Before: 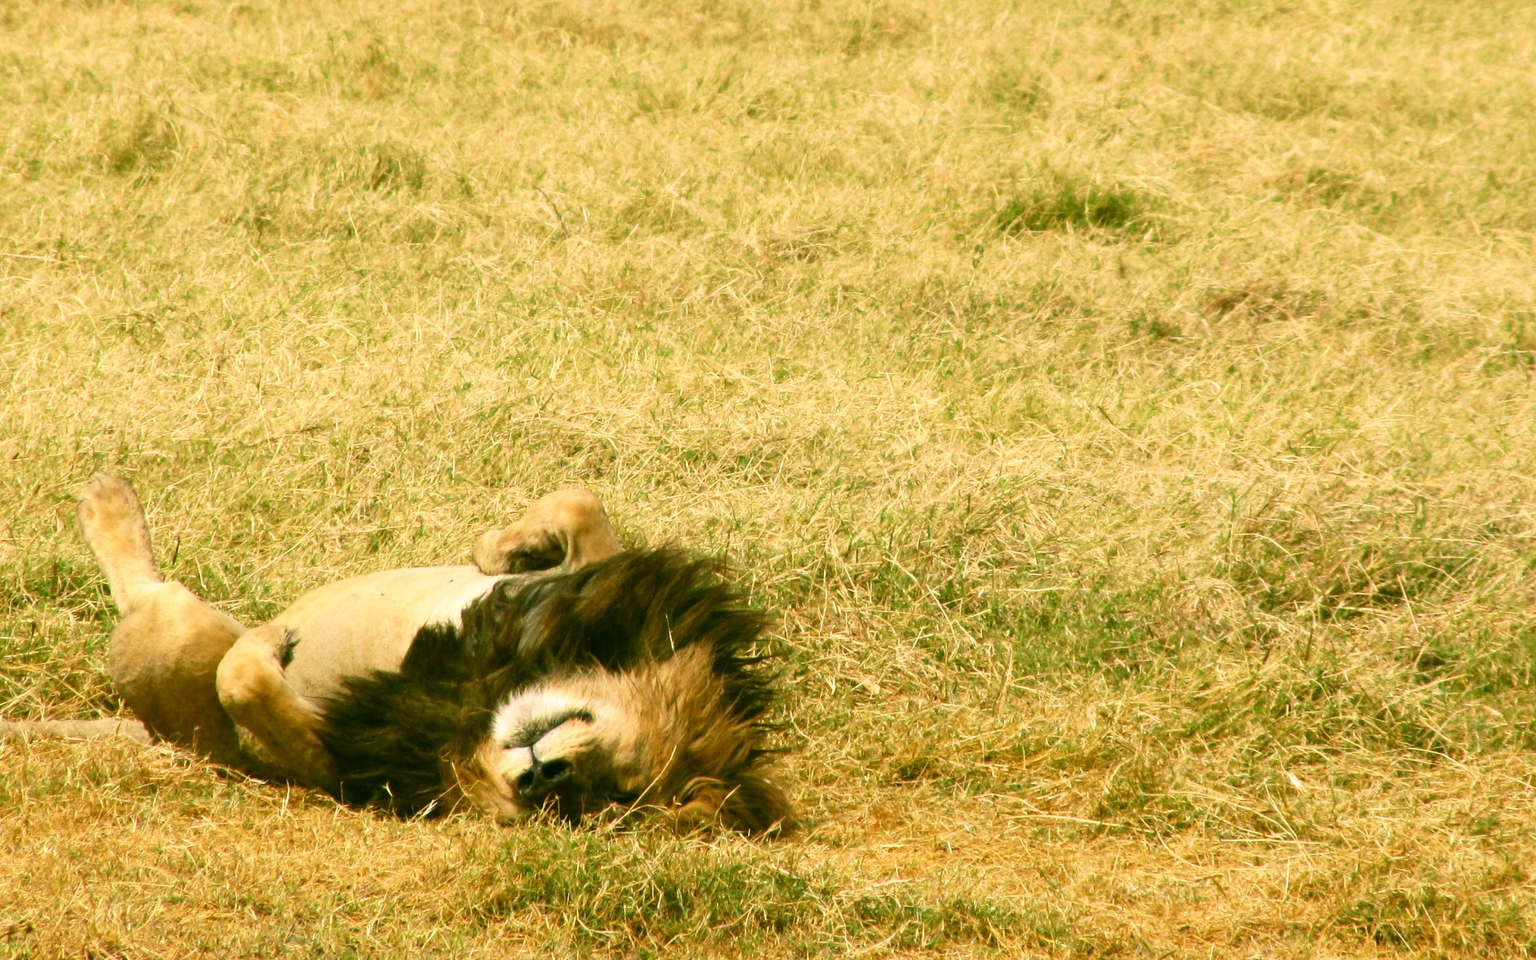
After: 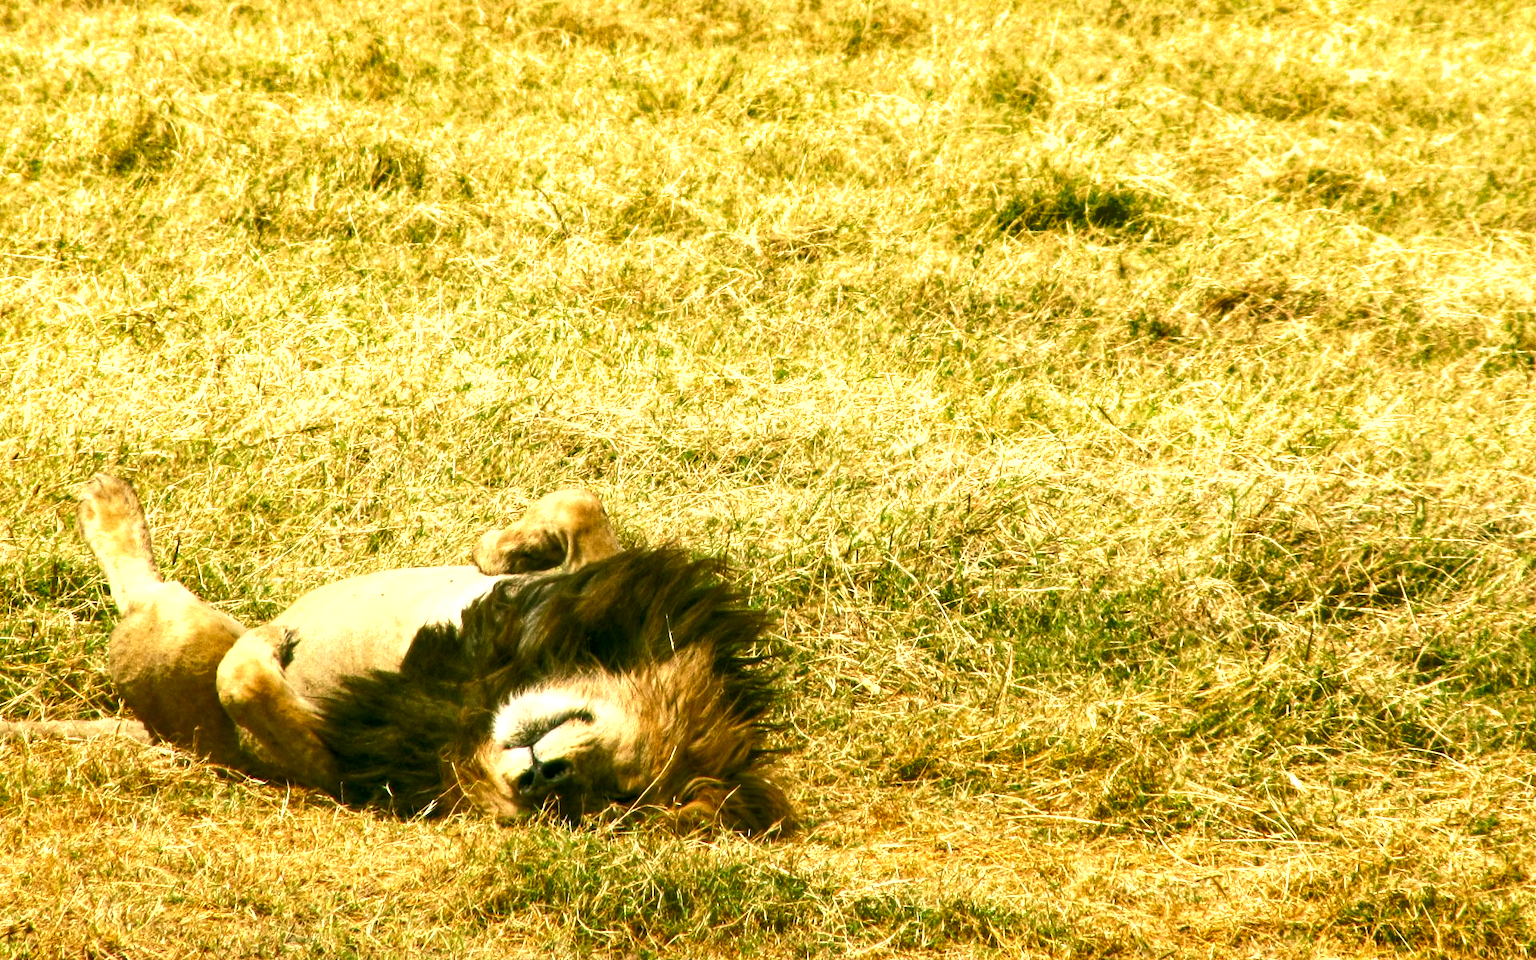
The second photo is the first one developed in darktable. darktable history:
shadows and highlights: radius 337.17, shadows 29.01, soften with gaussian
exposure: black level correction 0.001, exposure 0.5 EV, compensate exposure bias true, compensate highlight preservation false
local contrast: highlights 99%, shadows 86%, detail 160%, midtone range 0.2
